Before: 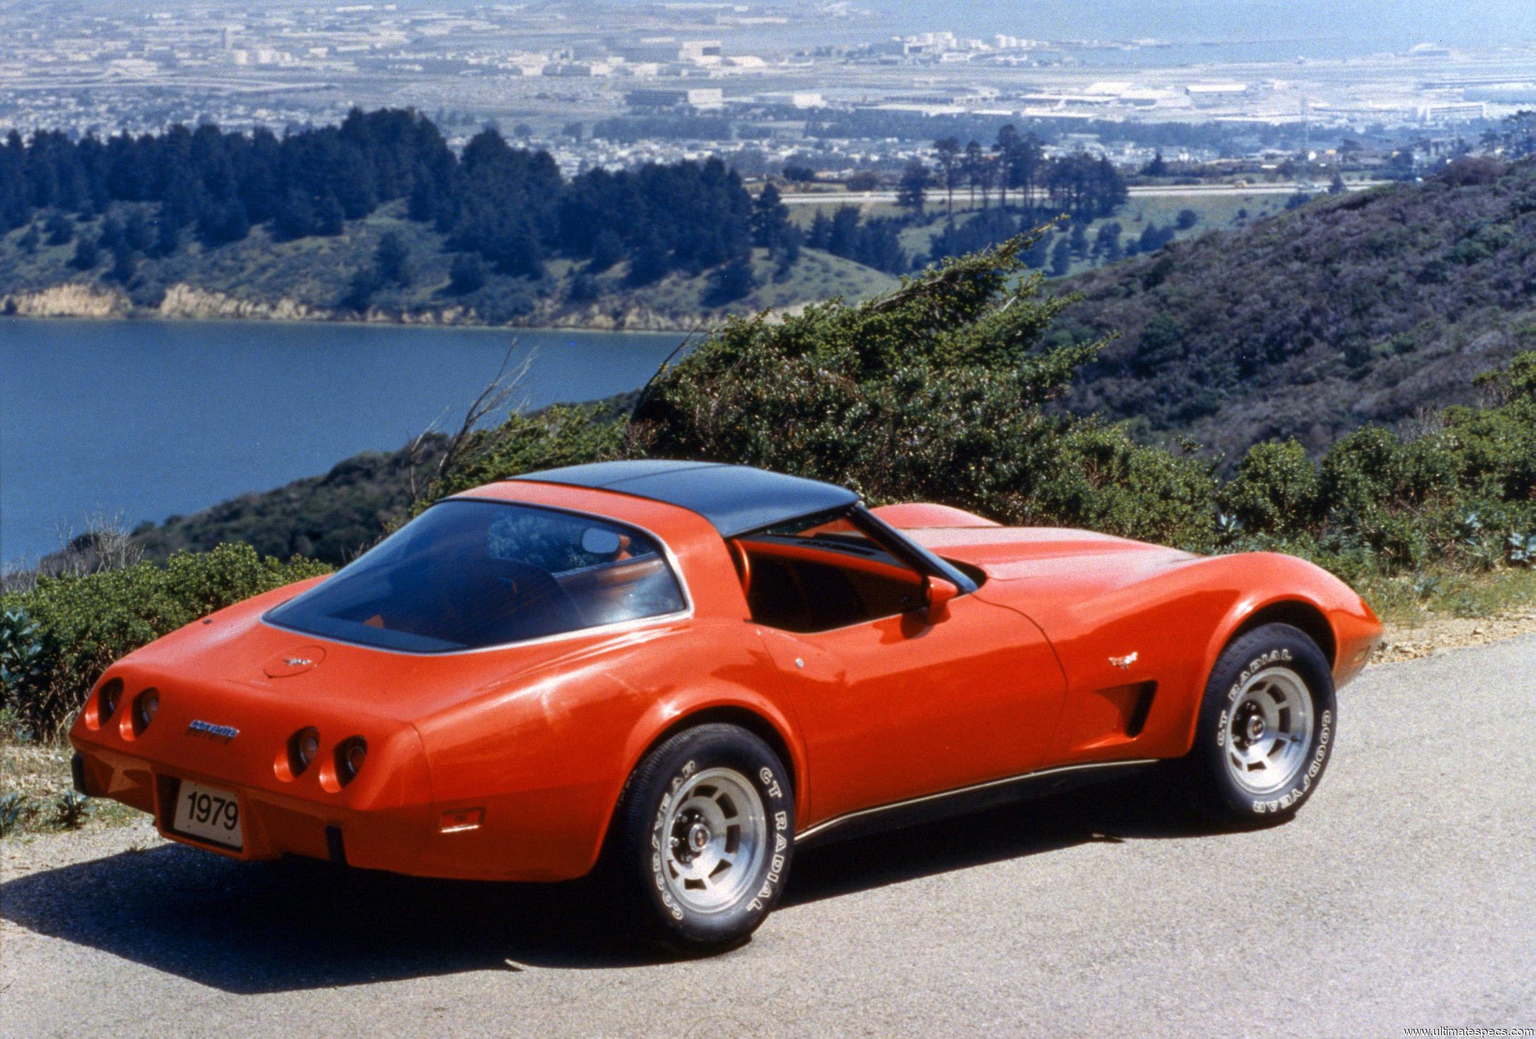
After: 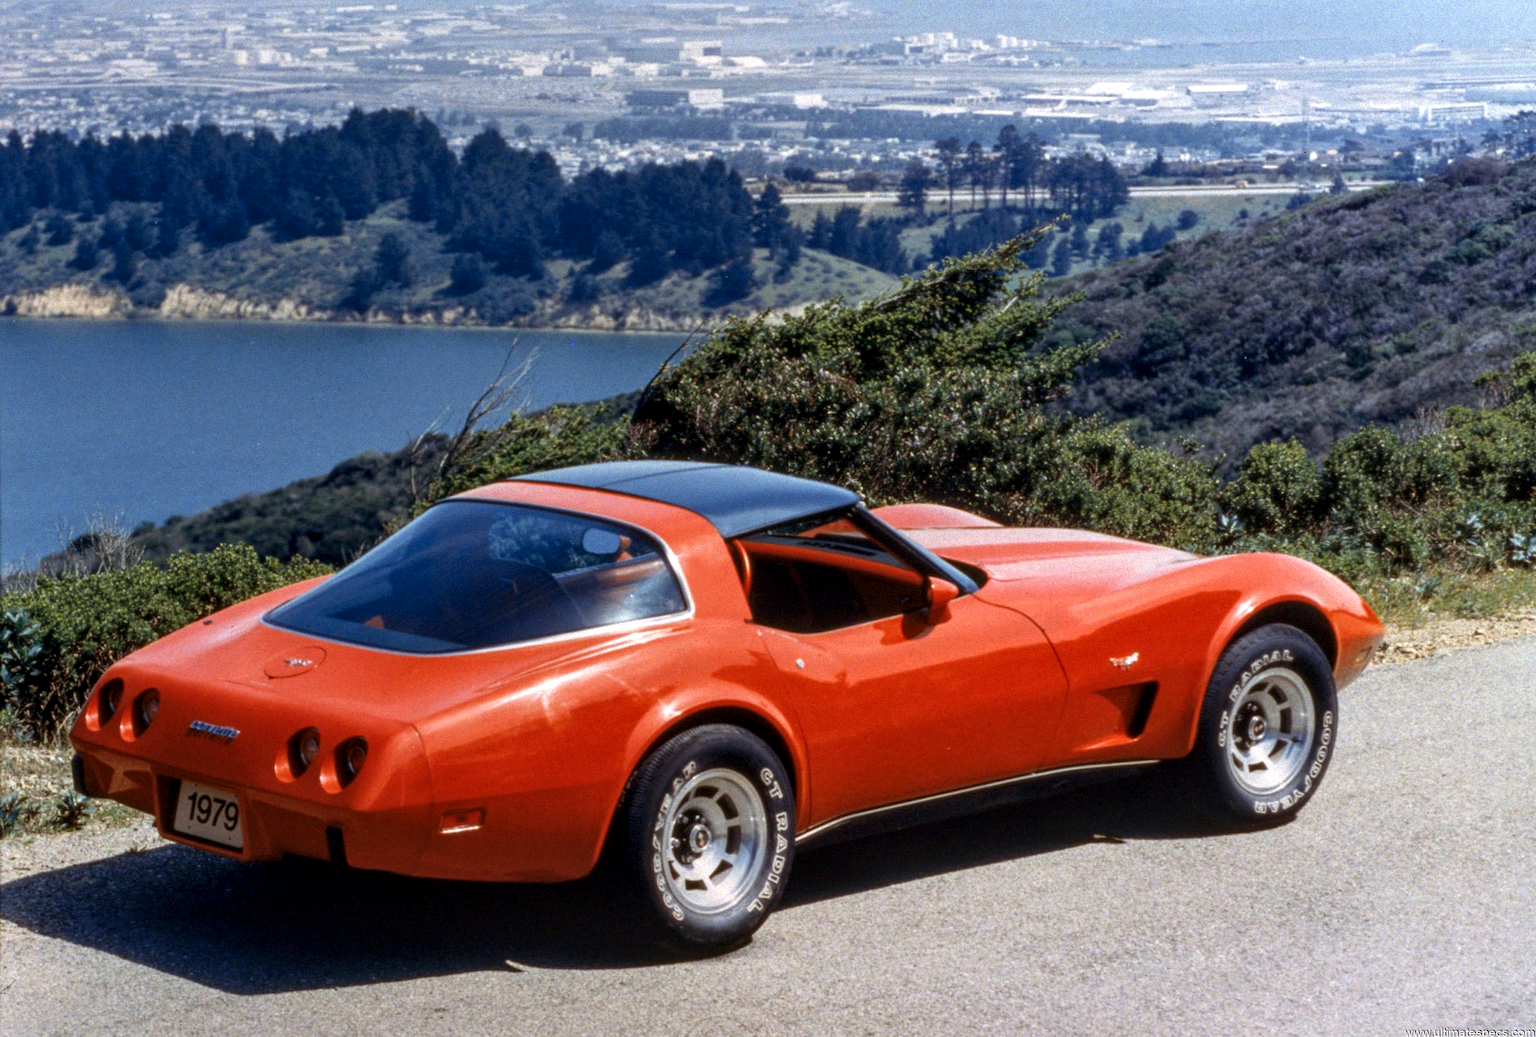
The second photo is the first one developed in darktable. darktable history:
local contrast: detail 130%
crop: top 0.05%, bottom 0.098%
